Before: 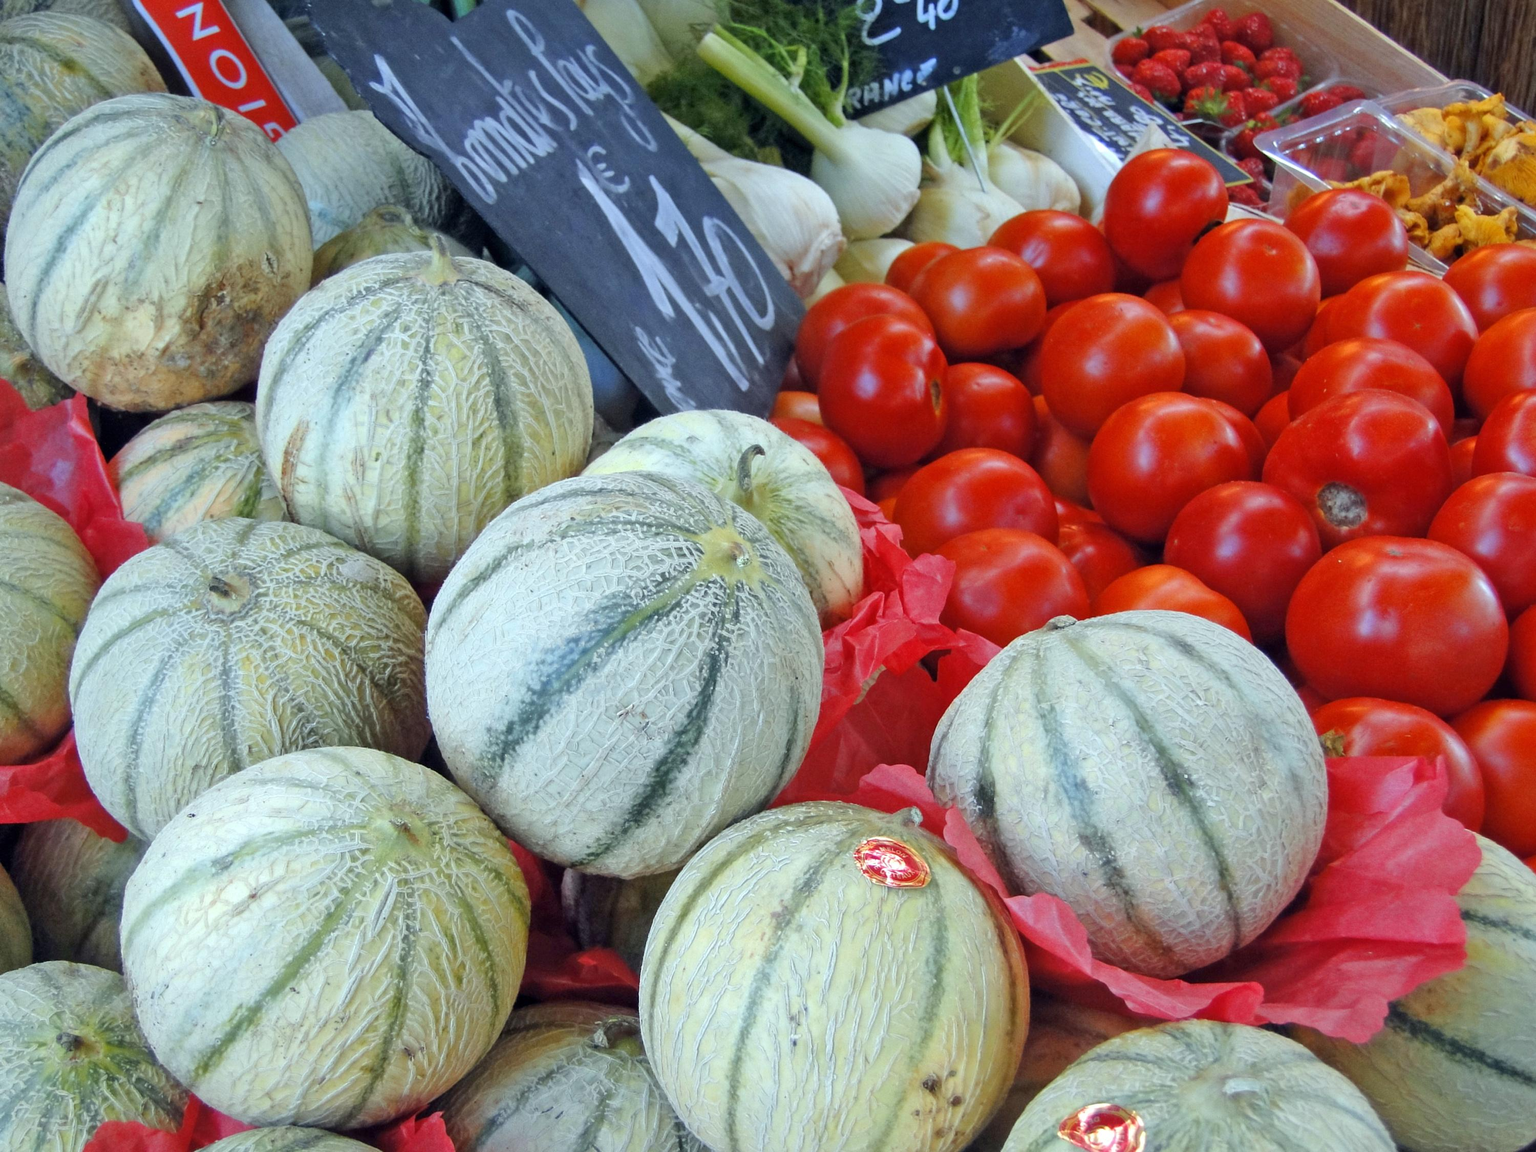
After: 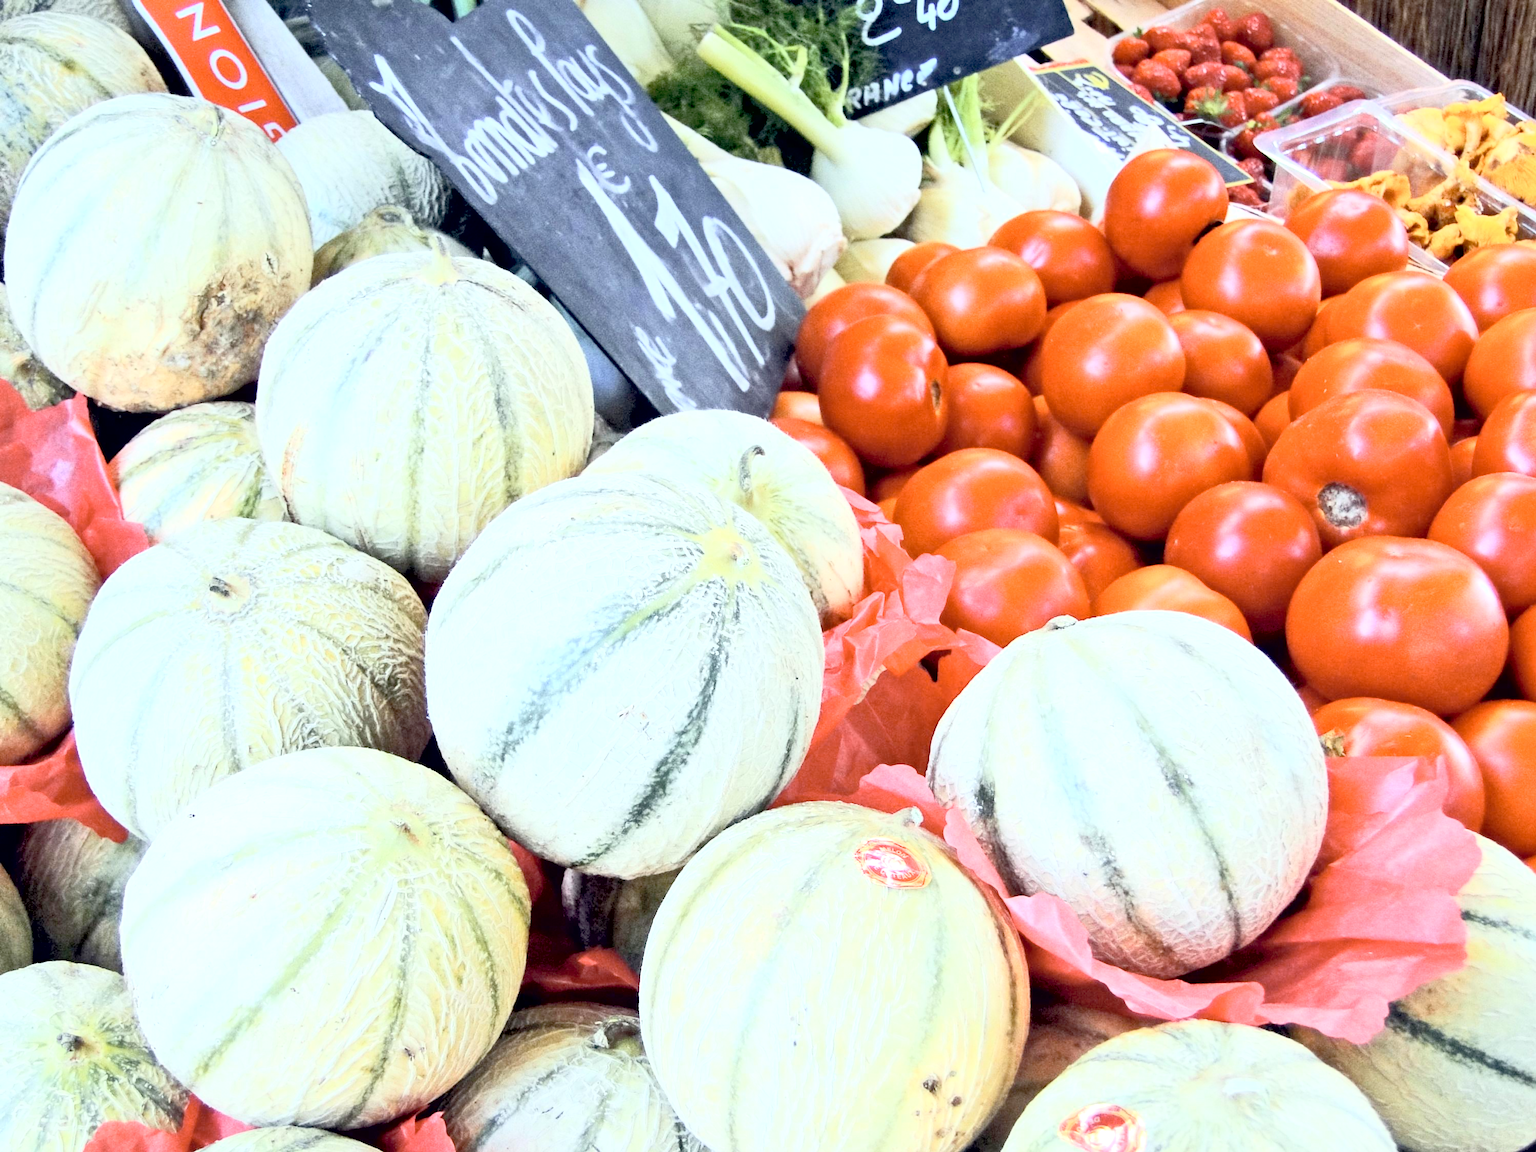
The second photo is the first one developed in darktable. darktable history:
contrast brightness saturation: contrast 0.43, brightness 0.56, saturation -0.19
exposure: black level correction 0.012, exposure 0.7 EV, compensate exposure bias true, compensate highlight preservation false
